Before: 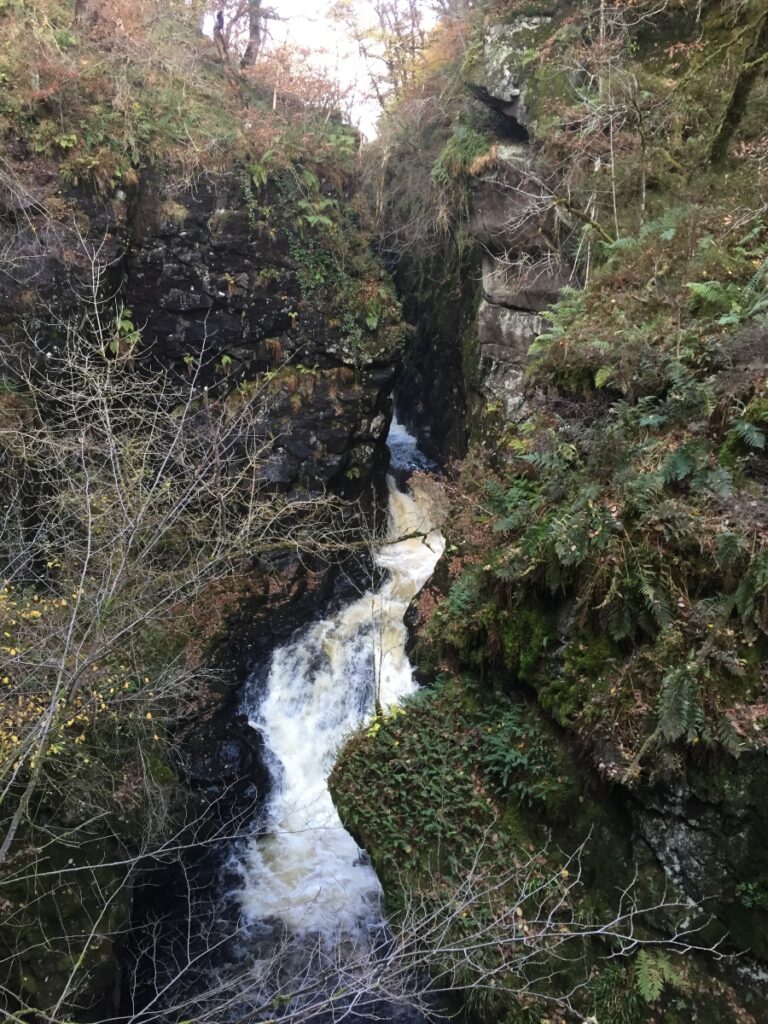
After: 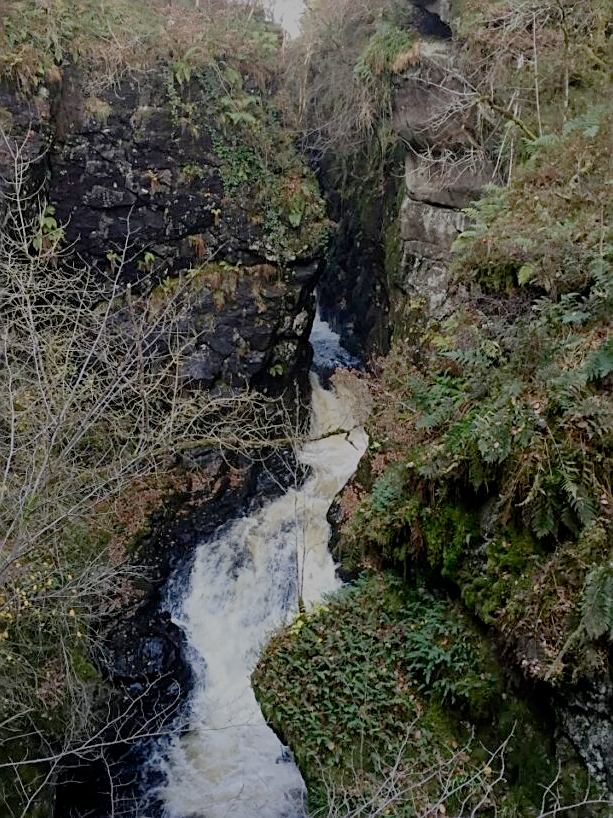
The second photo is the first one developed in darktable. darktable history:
shadows and highlights: shadows -23.08, highlights 46.15, soften with gaussian
filmic rgb: black relative exposure -7 EV, white relative exposure 6 EV, threshold 3 EV, target black luminance 0%, hardness 2.73, latitude 61.22%, contrast 0.691, highlights saturation mix 10%, shadows ↔ highlights balance -0.073%, preserve chrominance no, color science v4 (2020), iterations of high-quality reconstruction 10, contrast in shadows soft, contrast in highlights soft, enable highlight reconstruction true
white balance: emerald 1
sharpen: on, module defaults
crop and rotate: left 10.071%, top 10.071%, right 10.02%, bottom 10.02%
